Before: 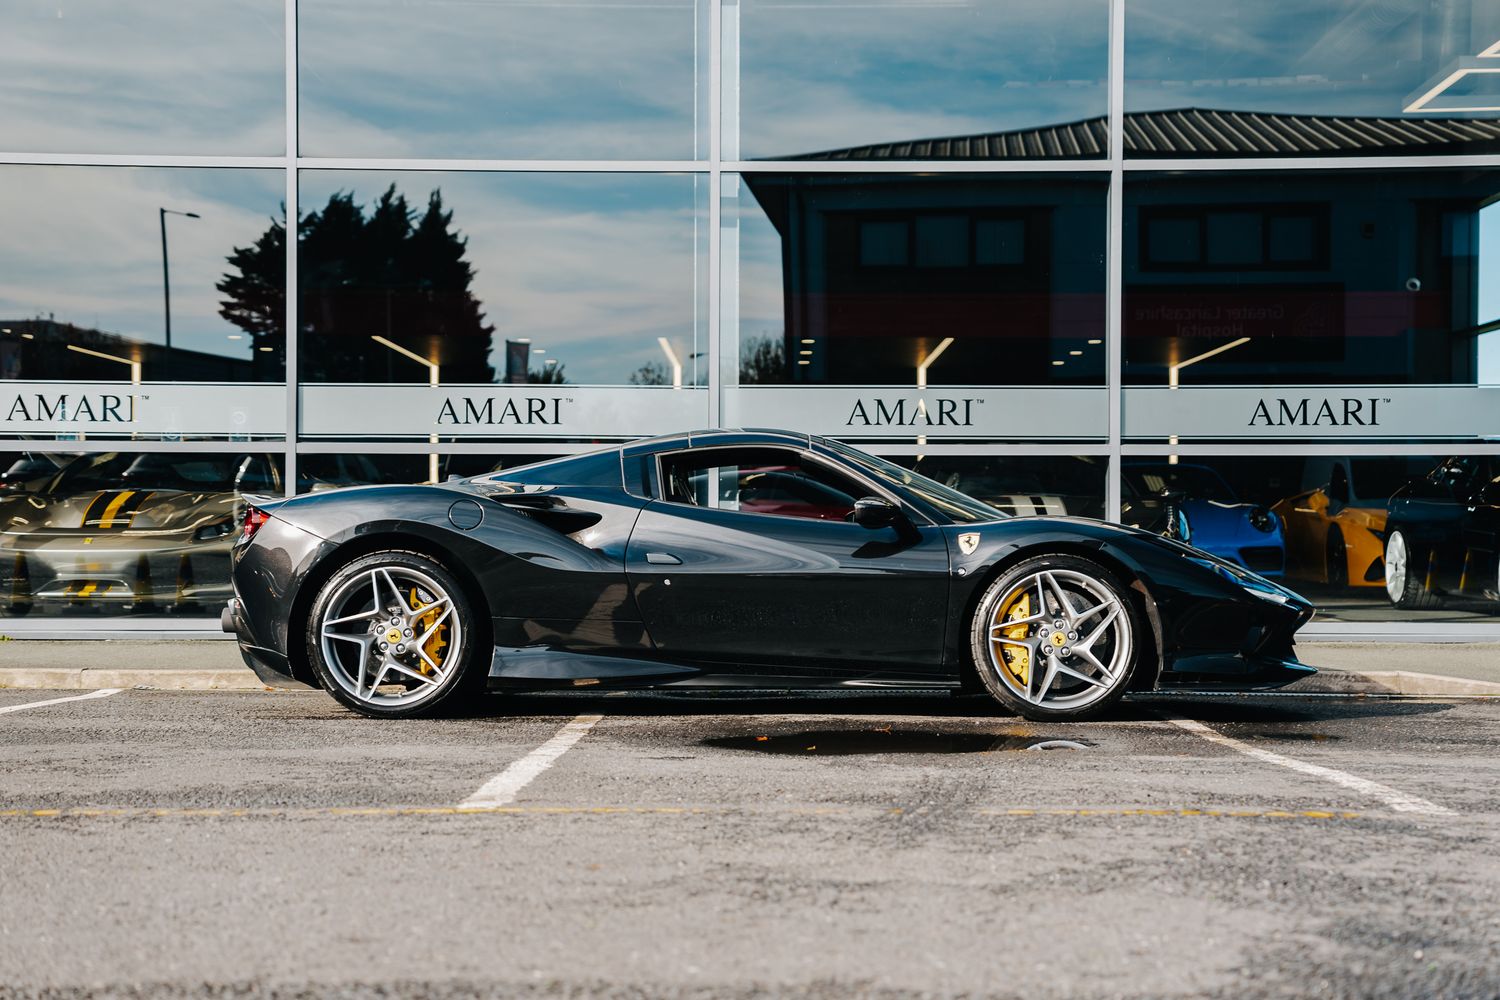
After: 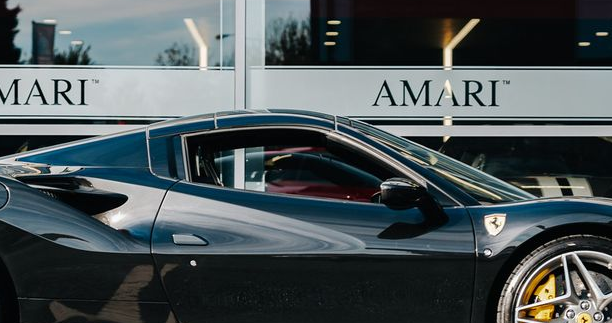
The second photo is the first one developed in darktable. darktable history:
crop: left 31.654%, top 31.918%, right 27.531%, bottom 35.707%
